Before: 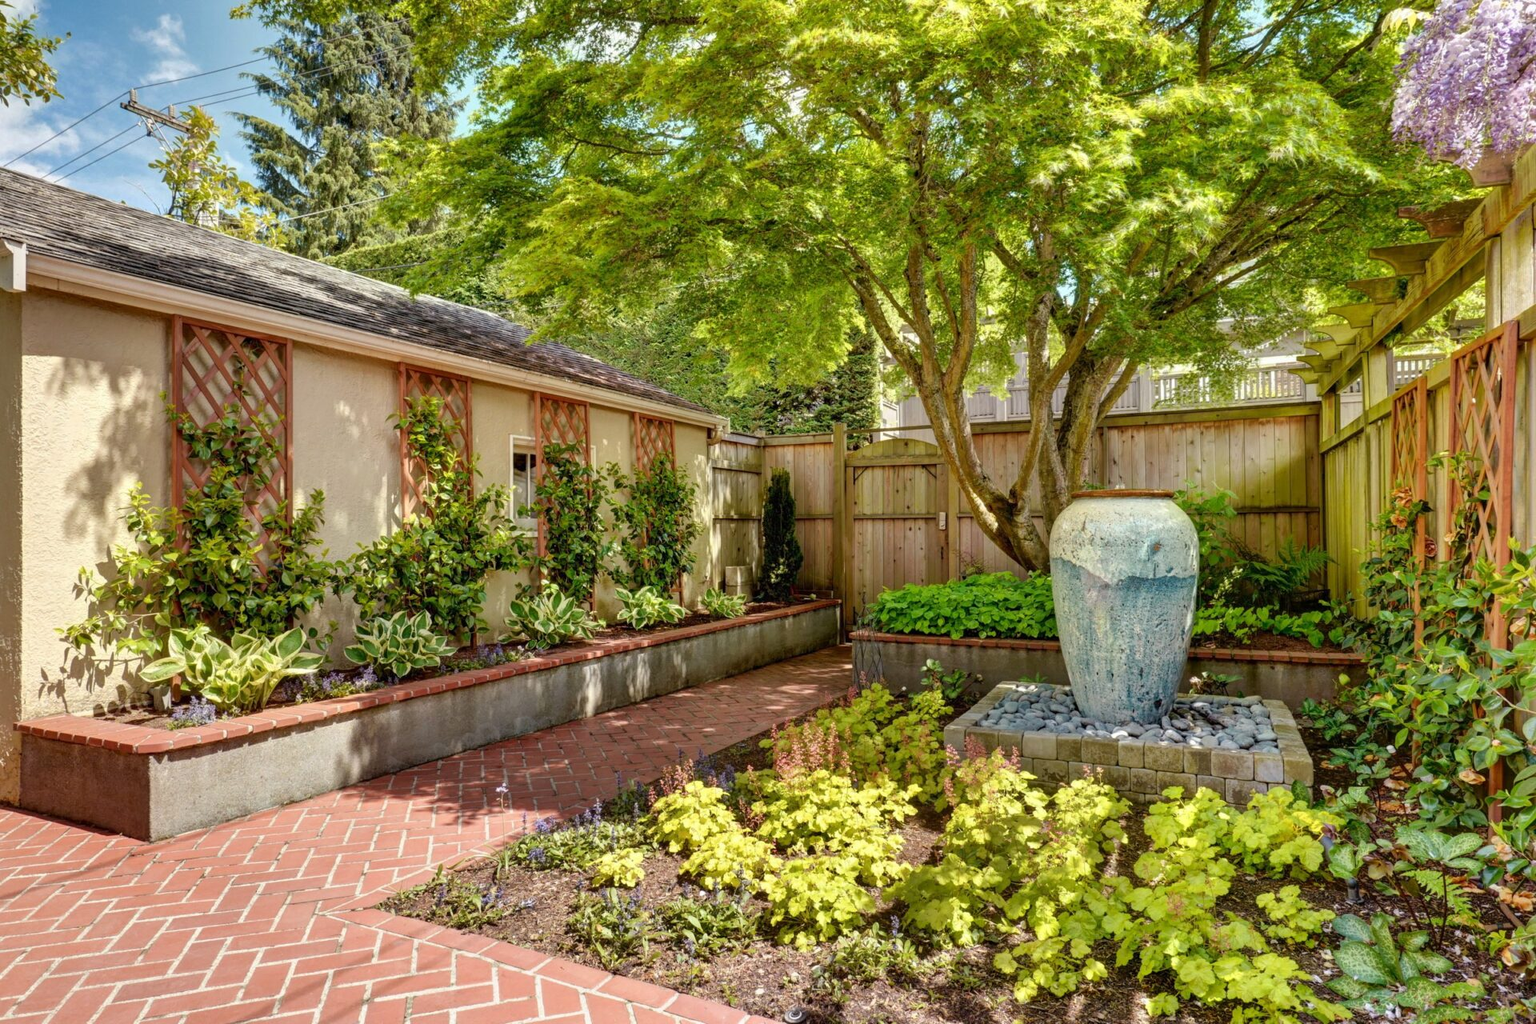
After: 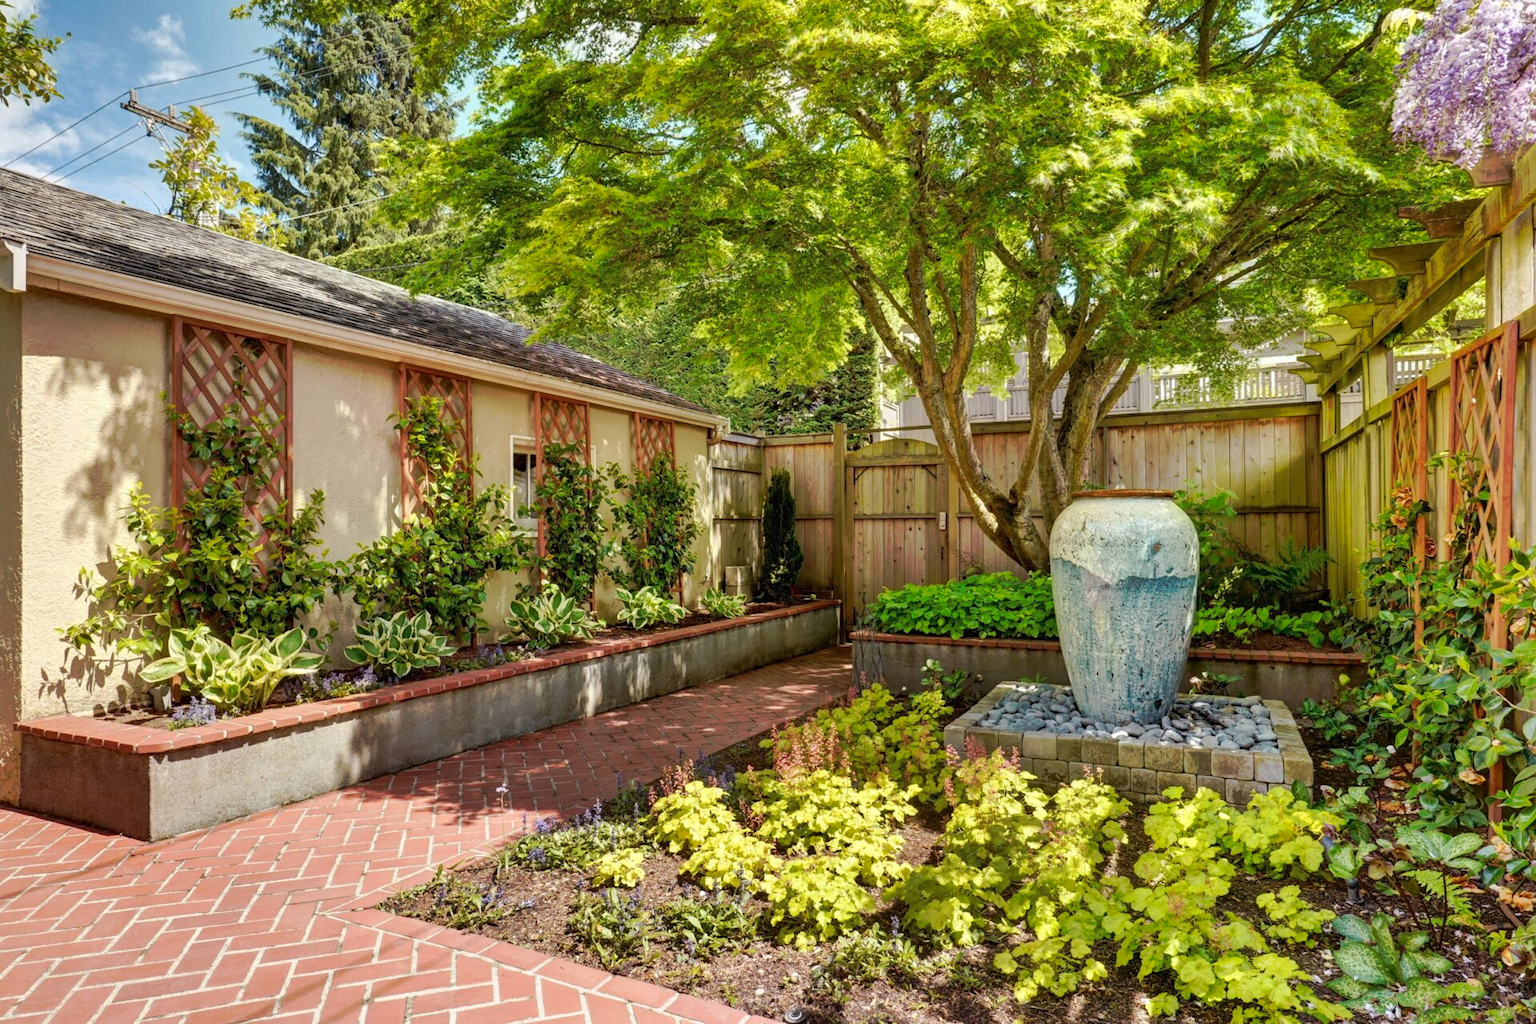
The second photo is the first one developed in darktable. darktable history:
tone curve: curves: ch0 [(0, 0) (0.003, 0.003) (0.011, 0.011) (0.025, 0.024) (0.044, 0.042) (0.069, 0.066) (0.1, 0.095) (0.136, 0.129) (0.177, 0.169) (0.224, 0.214) (0.277, 0.264) (0.335, 0.319) (0.399, 0.38) (0.468, 0.446) (0.543, 0.558) (0.623, 0.636) (0.709, 0.719) (0.801, 0.807) (0.898, 0.901) (1, 1)], preserve colors none
